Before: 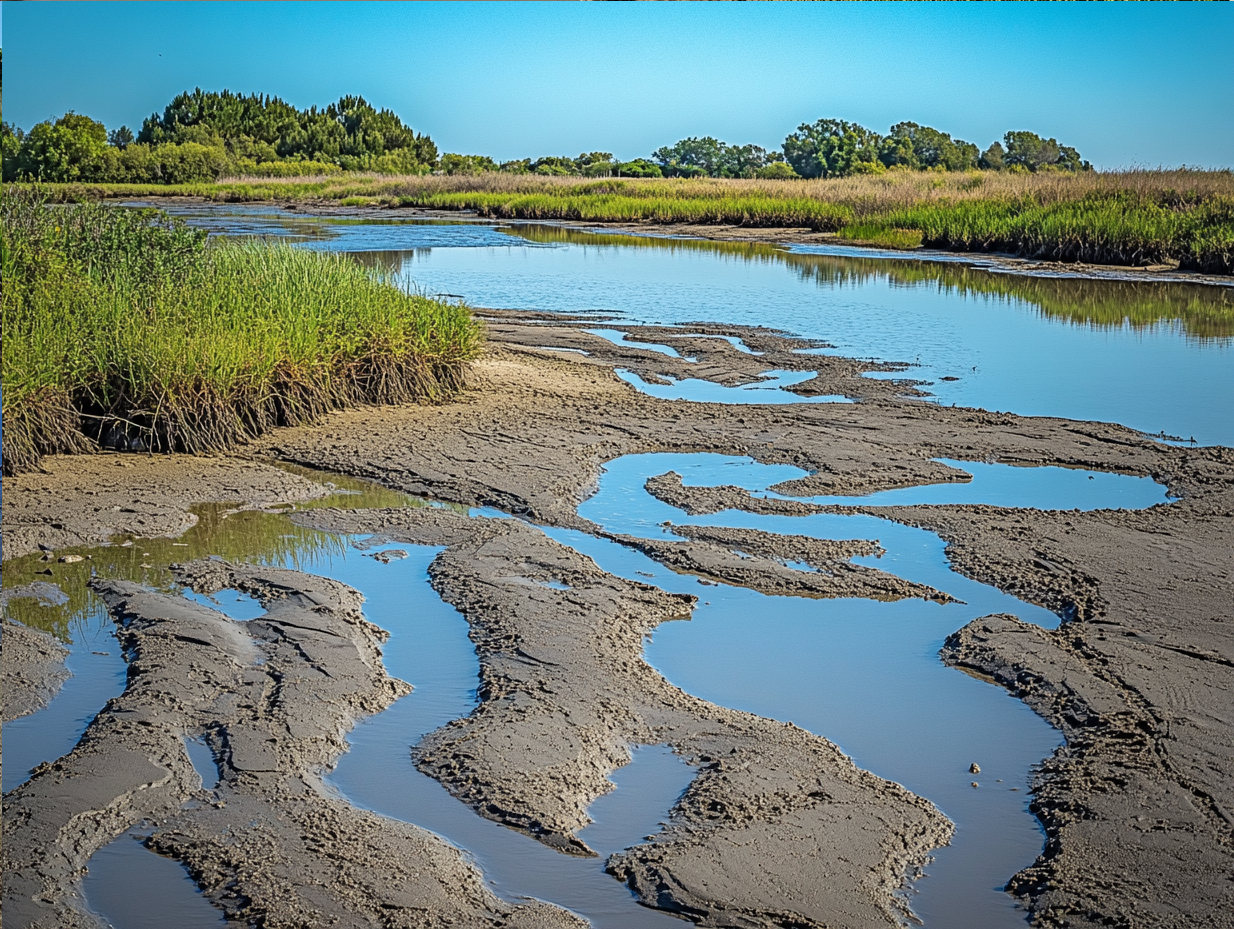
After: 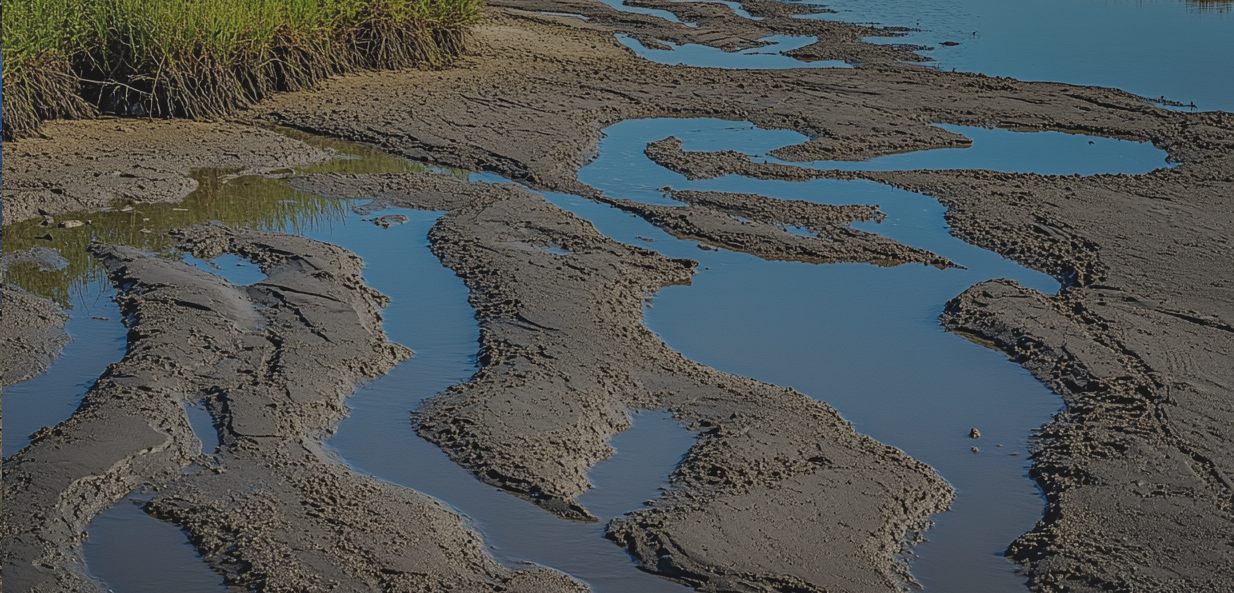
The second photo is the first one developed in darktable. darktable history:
crop and rotate: top 36.1%
tone equalizer: -8 EV -0.015 EV, -7 EV 0.011 EV, -6 EV -0.008 EV, -5 EV 0.004 EV, -4 EV -0.043 EV, -3 EV -0.238 EV, -2 EV -0.656 EV, -1 EV -0.974 EV, +0 EV -0.993 EV, smoothing diameter 24.95%, edges refinement/feathering 13.28, preserve details guided filter
exposure: black level correction -0.018, exposure -1.068 EV, compensate exposure bias true, compensate highlight preservation false
shadows and highlights: soften with gaussian
